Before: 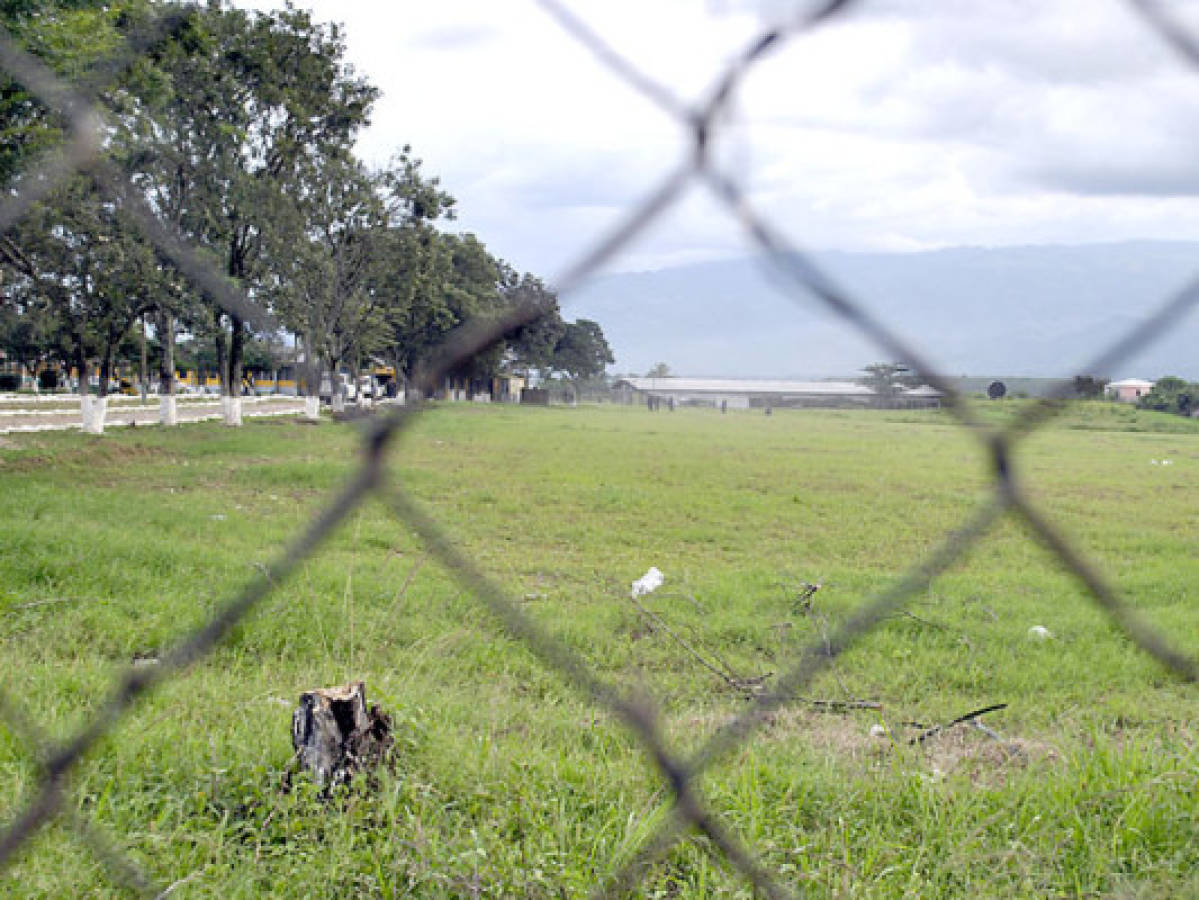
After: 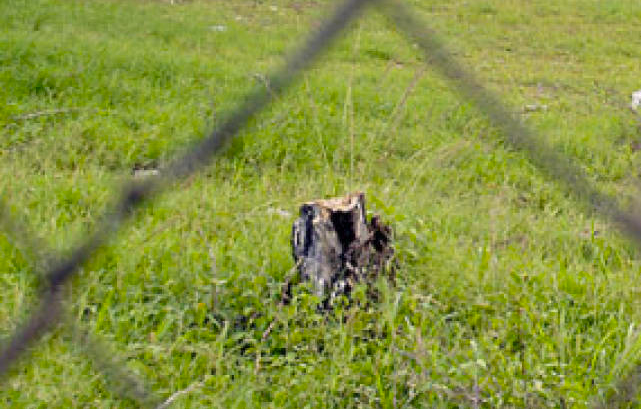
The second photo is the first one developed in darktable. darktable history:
crop and rotate: top 54.353%, right 46.482%, bottom 0.194%
color balance rgb: highlights gain › chroma 1.079%, highlights gain › hue 60.25°, perceptual saturation grading › global saturation 25.522%
